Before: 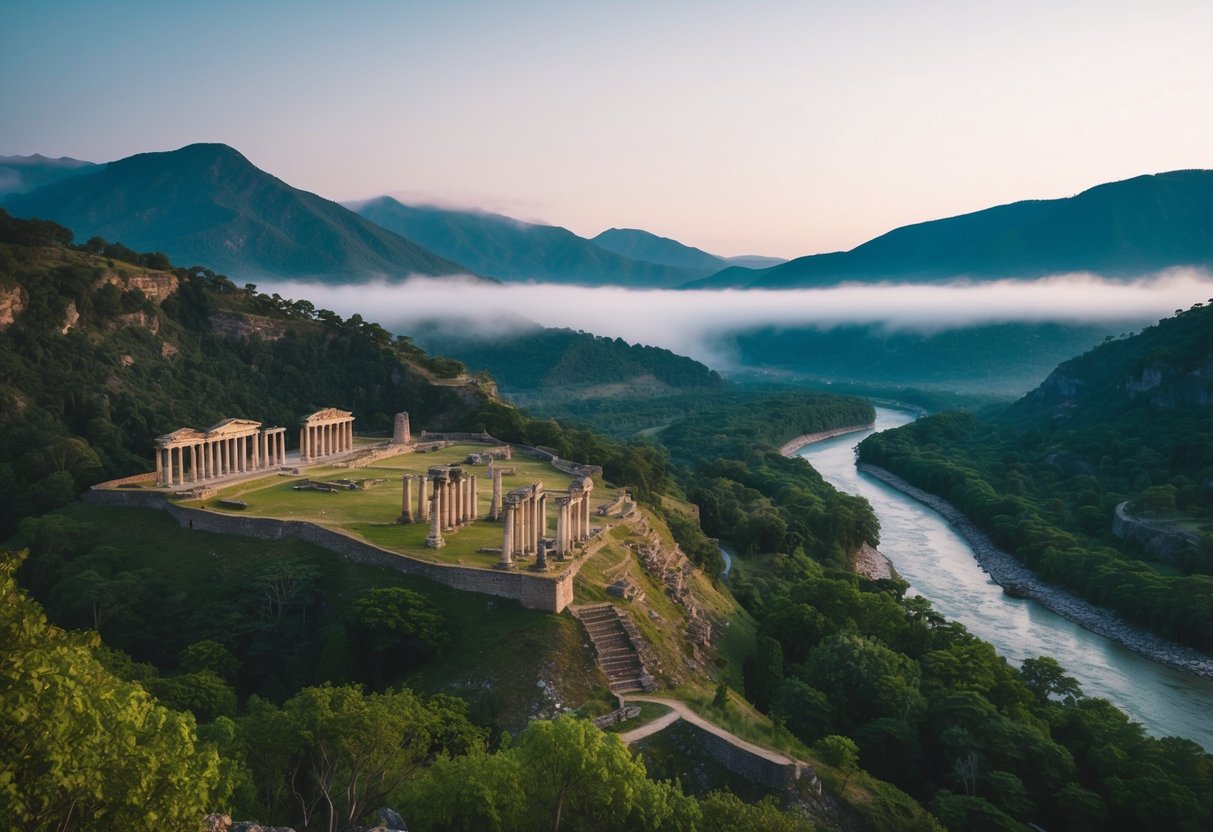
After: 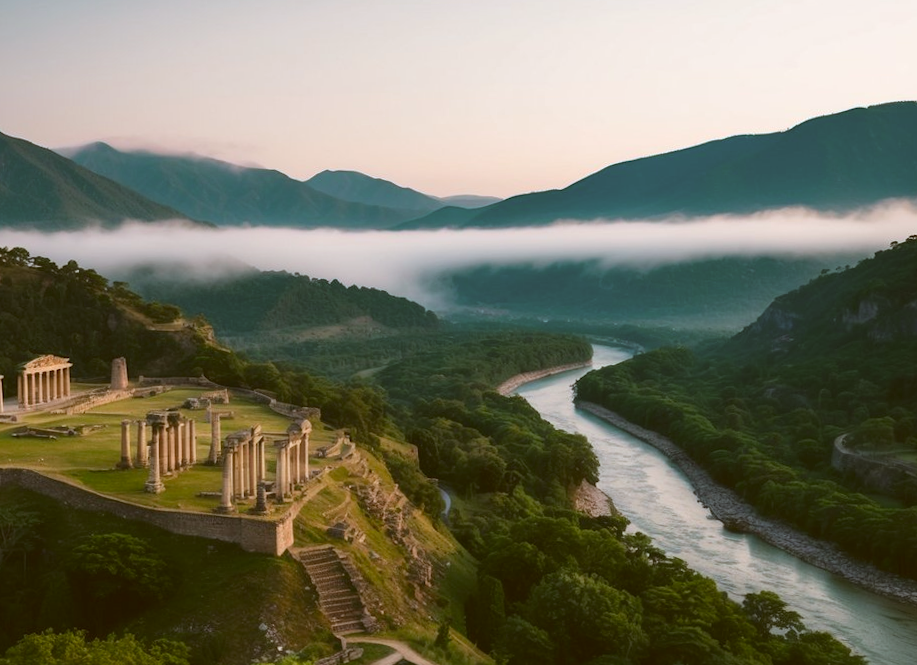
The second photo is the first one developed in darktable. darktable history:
color correction: highlights a* -0.482, highlights b* 0.161, shadows a* 4.66, shadows b* 20.72
crop: left 23.095%, top 5.827%, bottom 11.854%
rotate and perspective: rotation -1°, crop left 0.011, crop right 0.989, crop top 0.025, crop bottom 0.975
white balance: emerald 1
